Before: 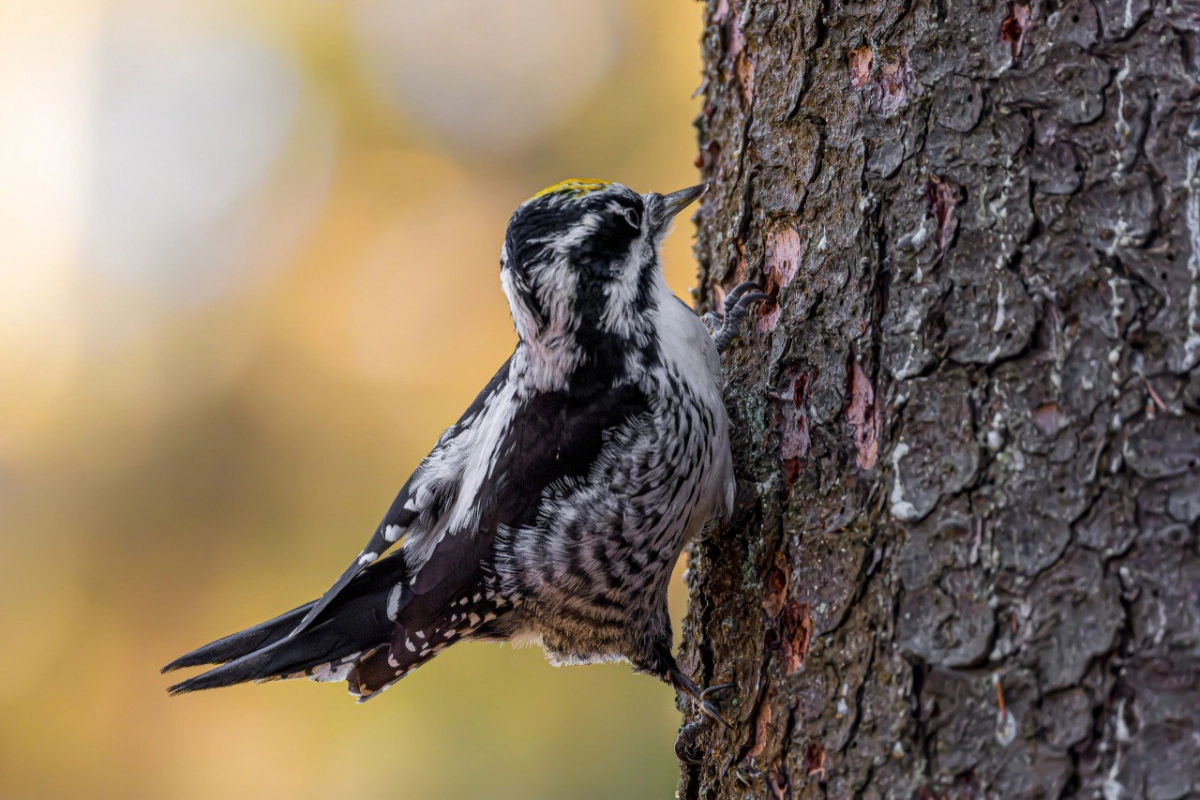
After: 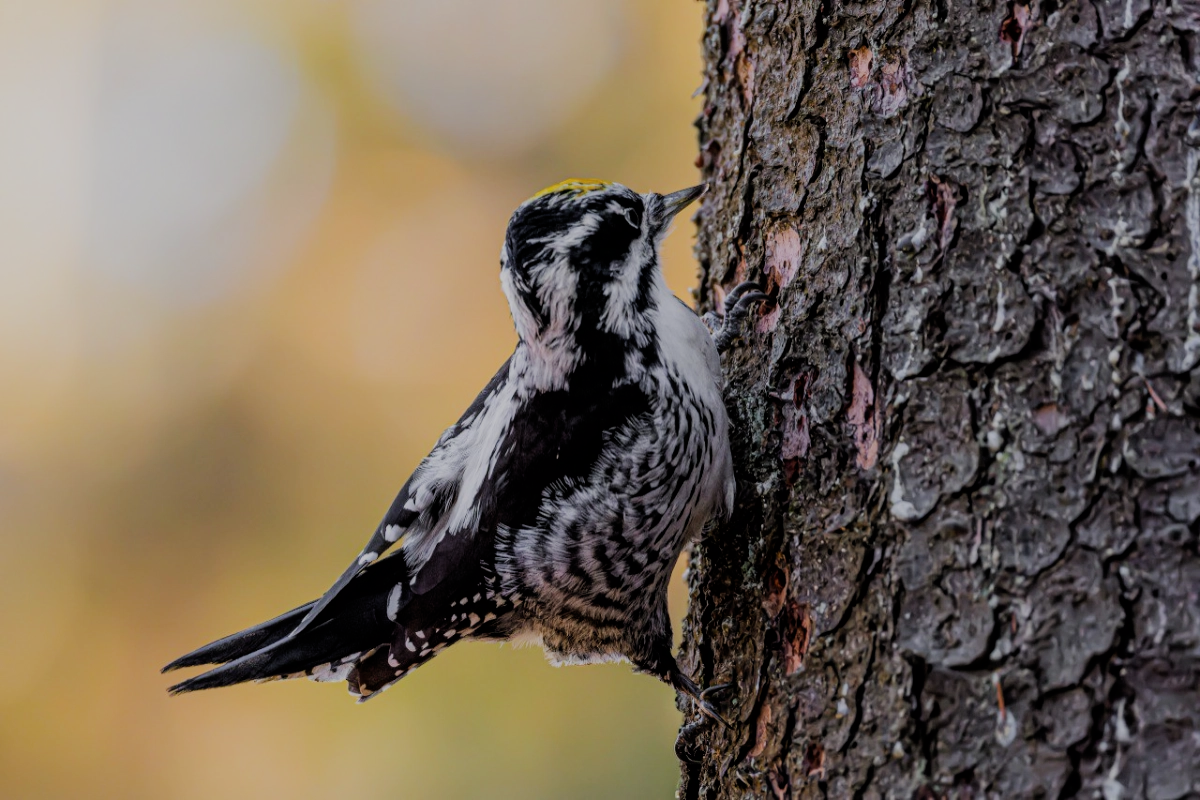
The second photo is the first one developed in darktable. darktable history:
filmic rgb: black relative exposure -6.09 EV, white relative exposure 6.94 EV, hardness 2.26
